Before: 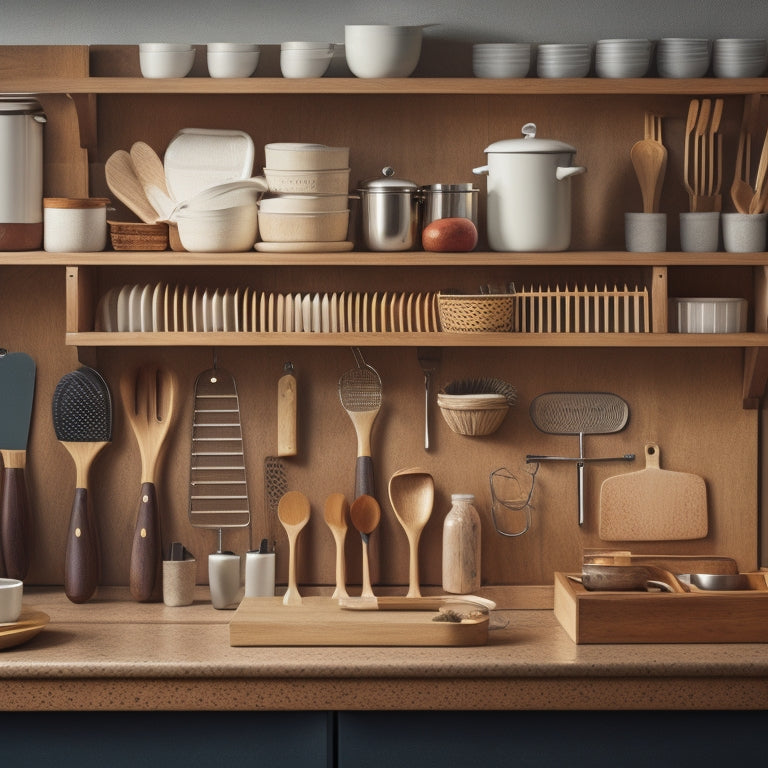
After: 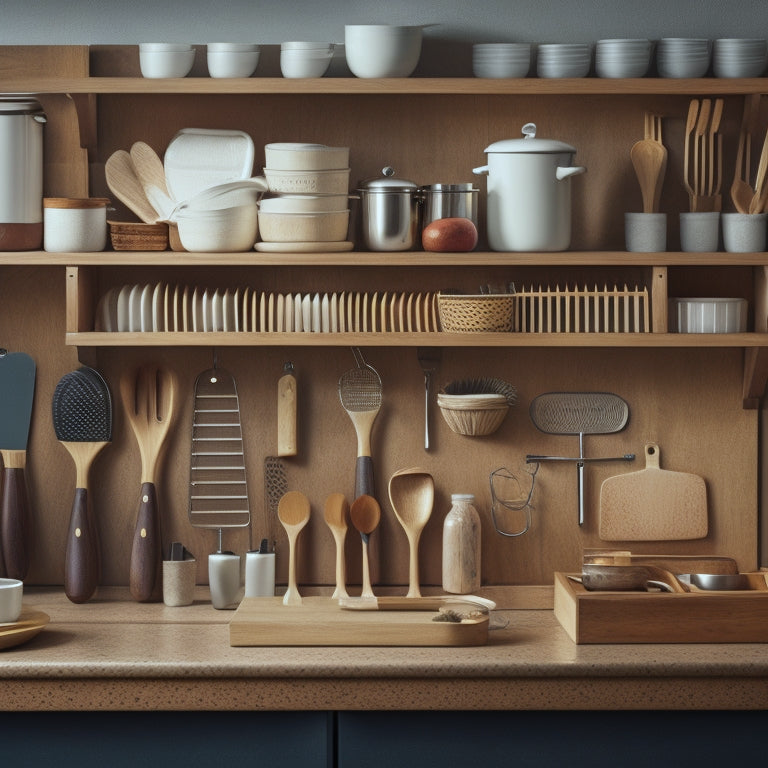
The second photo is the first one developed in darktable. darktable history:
tone equalizer: on, module defaults
white balance: red 0.925, blue 1.046
